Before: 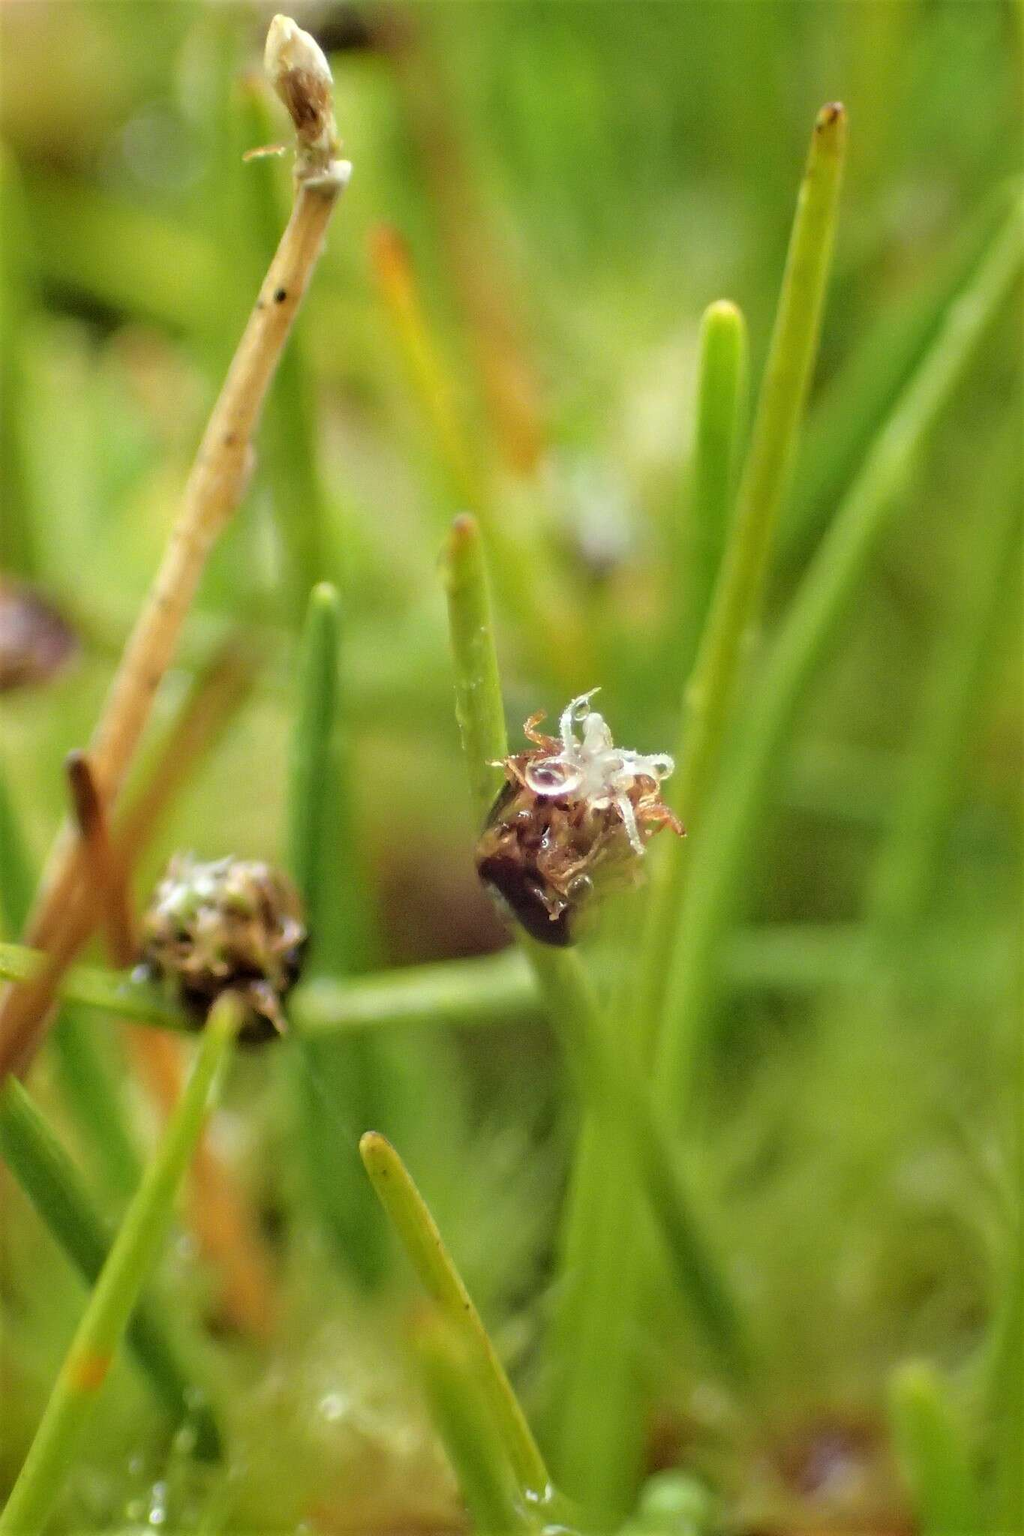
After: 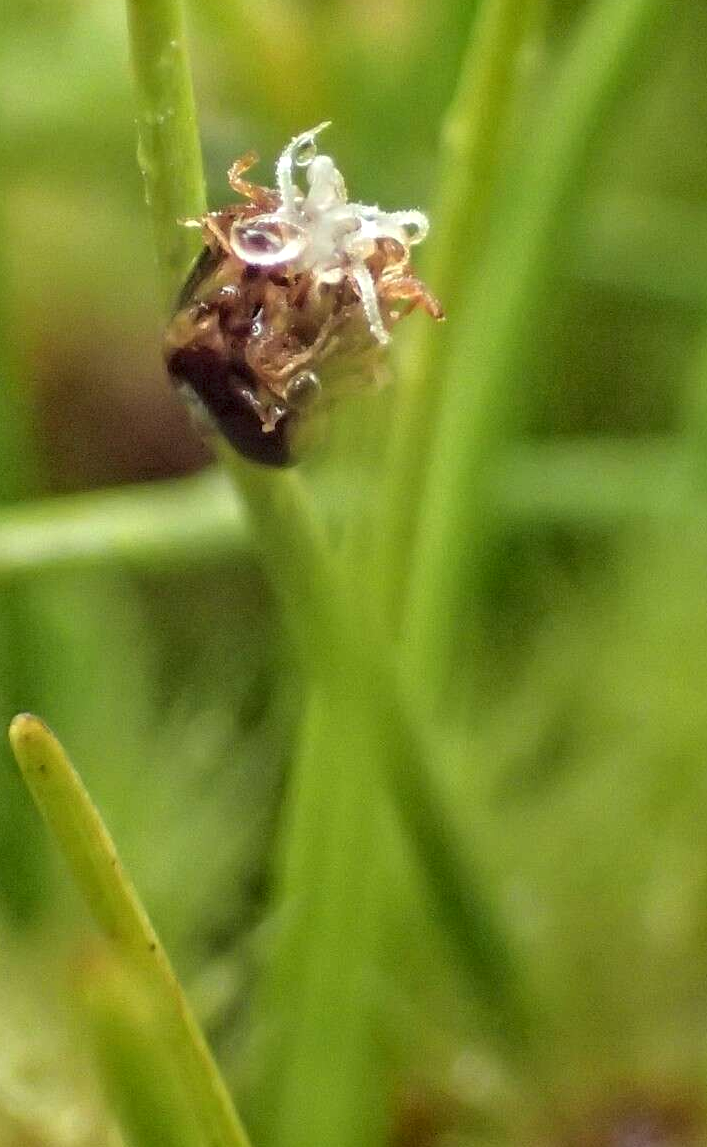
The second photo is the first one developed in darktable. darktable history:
crop: left 34.479%, top 38.822%, right 13.718%, bottom 5.172%
local contrast: on, module defaults
